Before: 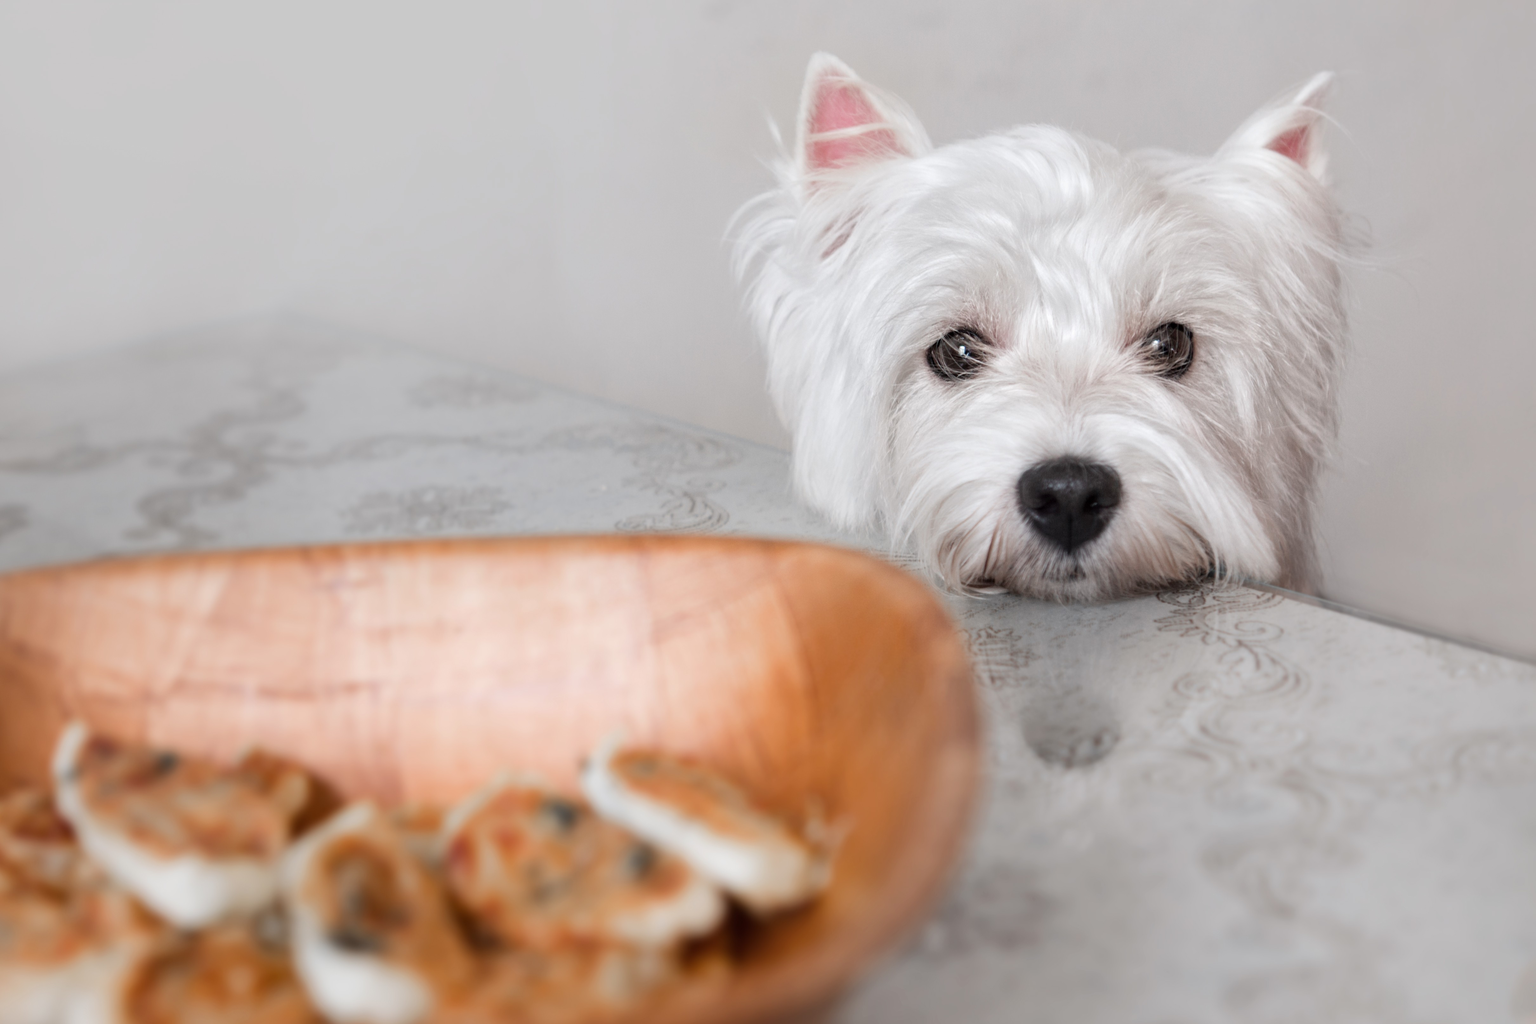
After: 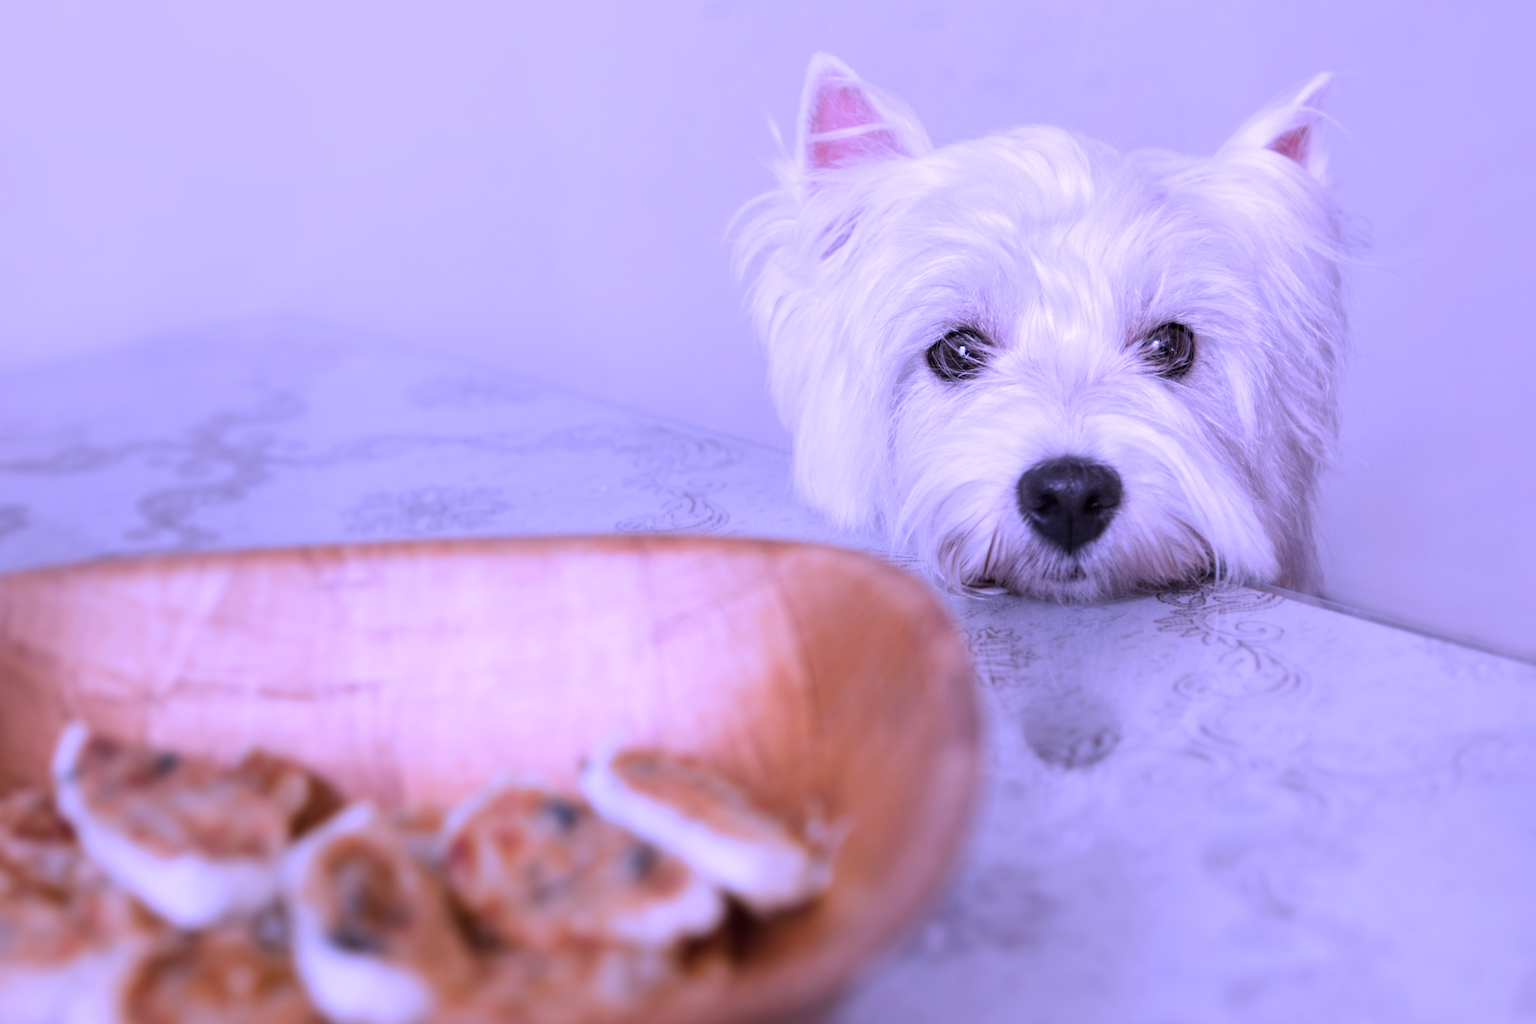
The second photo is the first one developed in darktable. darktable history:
white balance: red 0.924, blue 1.095
color calibration: output R [1.107, -0.012, -0.003, 0], output B [0, 0, 1.308, 0], illuminant custom, x 0.389, y 0.387, temperature 3838.64 K
